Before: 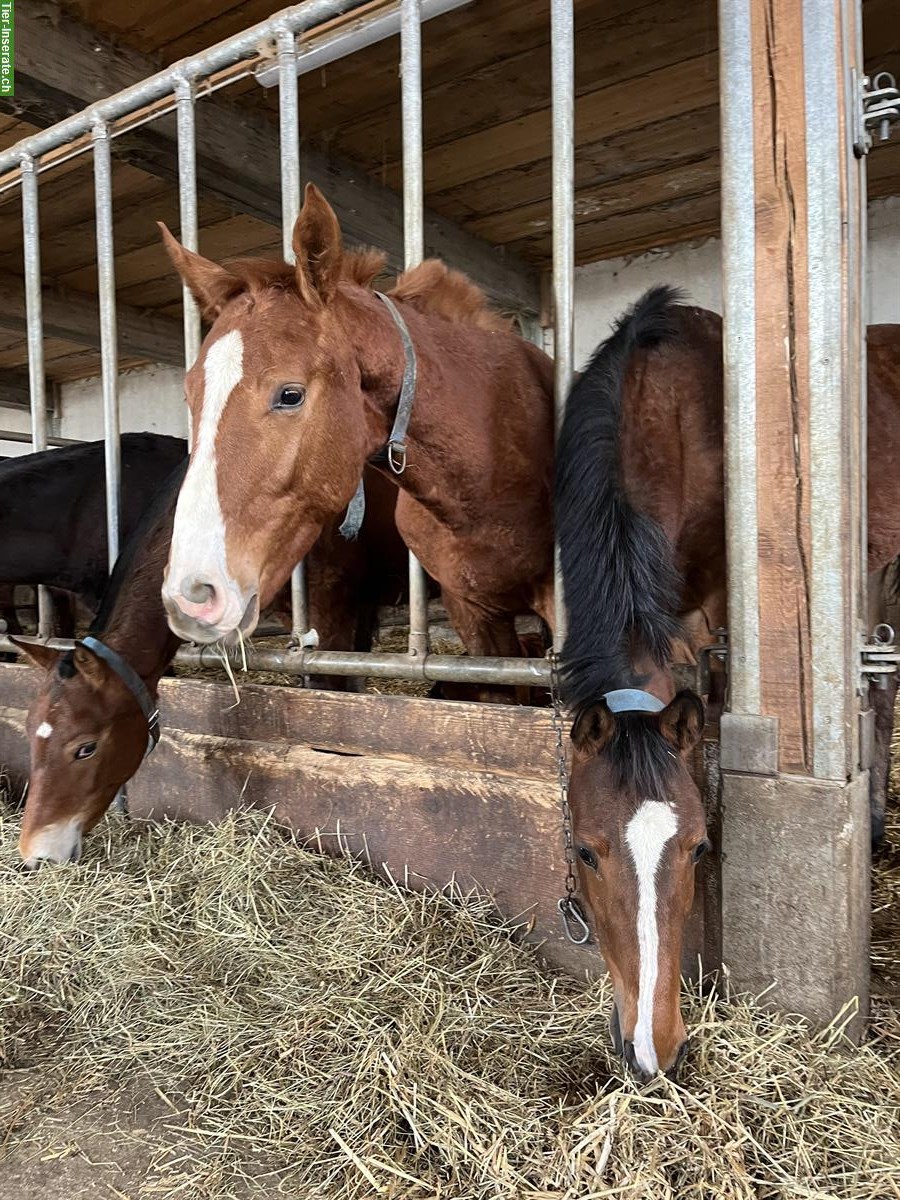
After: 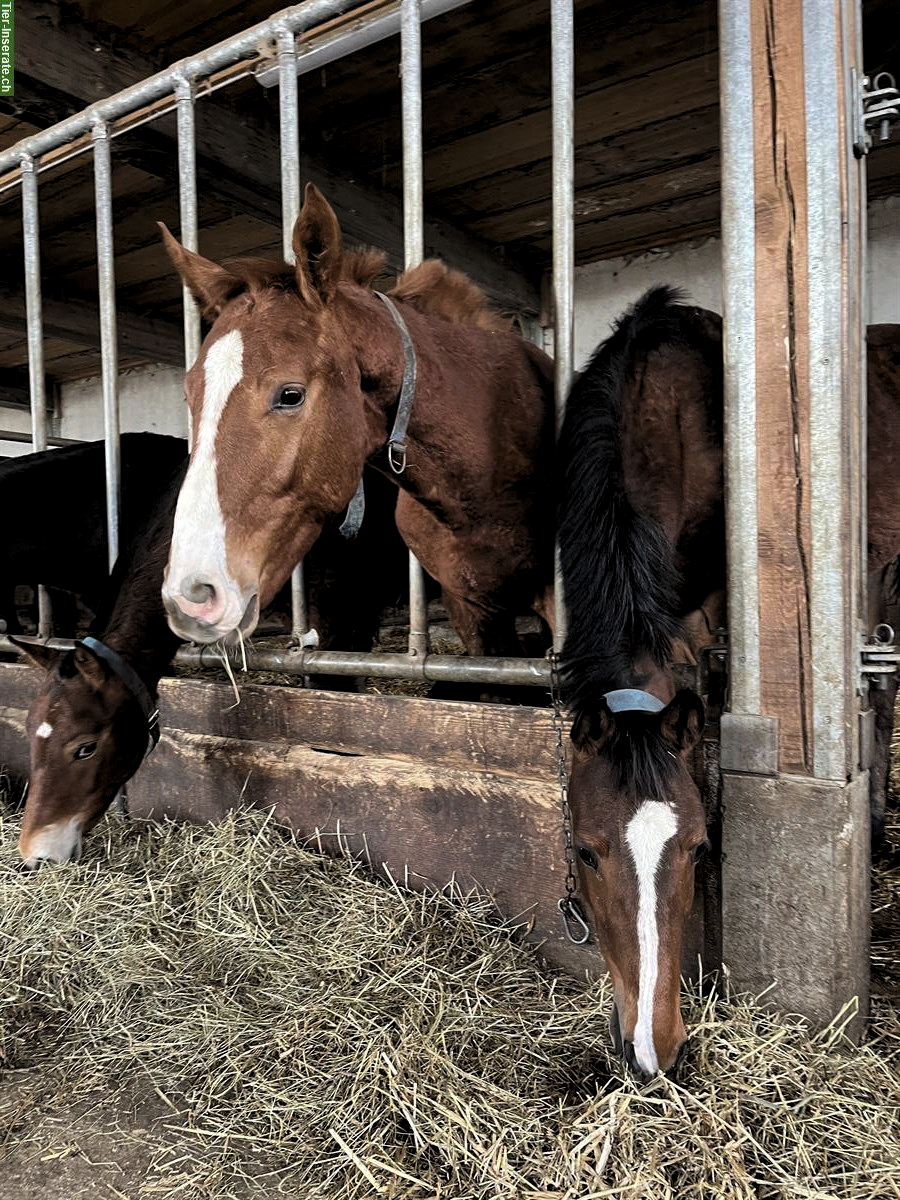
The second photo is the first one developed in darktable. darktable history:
levels: levels [0.116, 0.574, 1]
tone equalizer: on, module defaults
